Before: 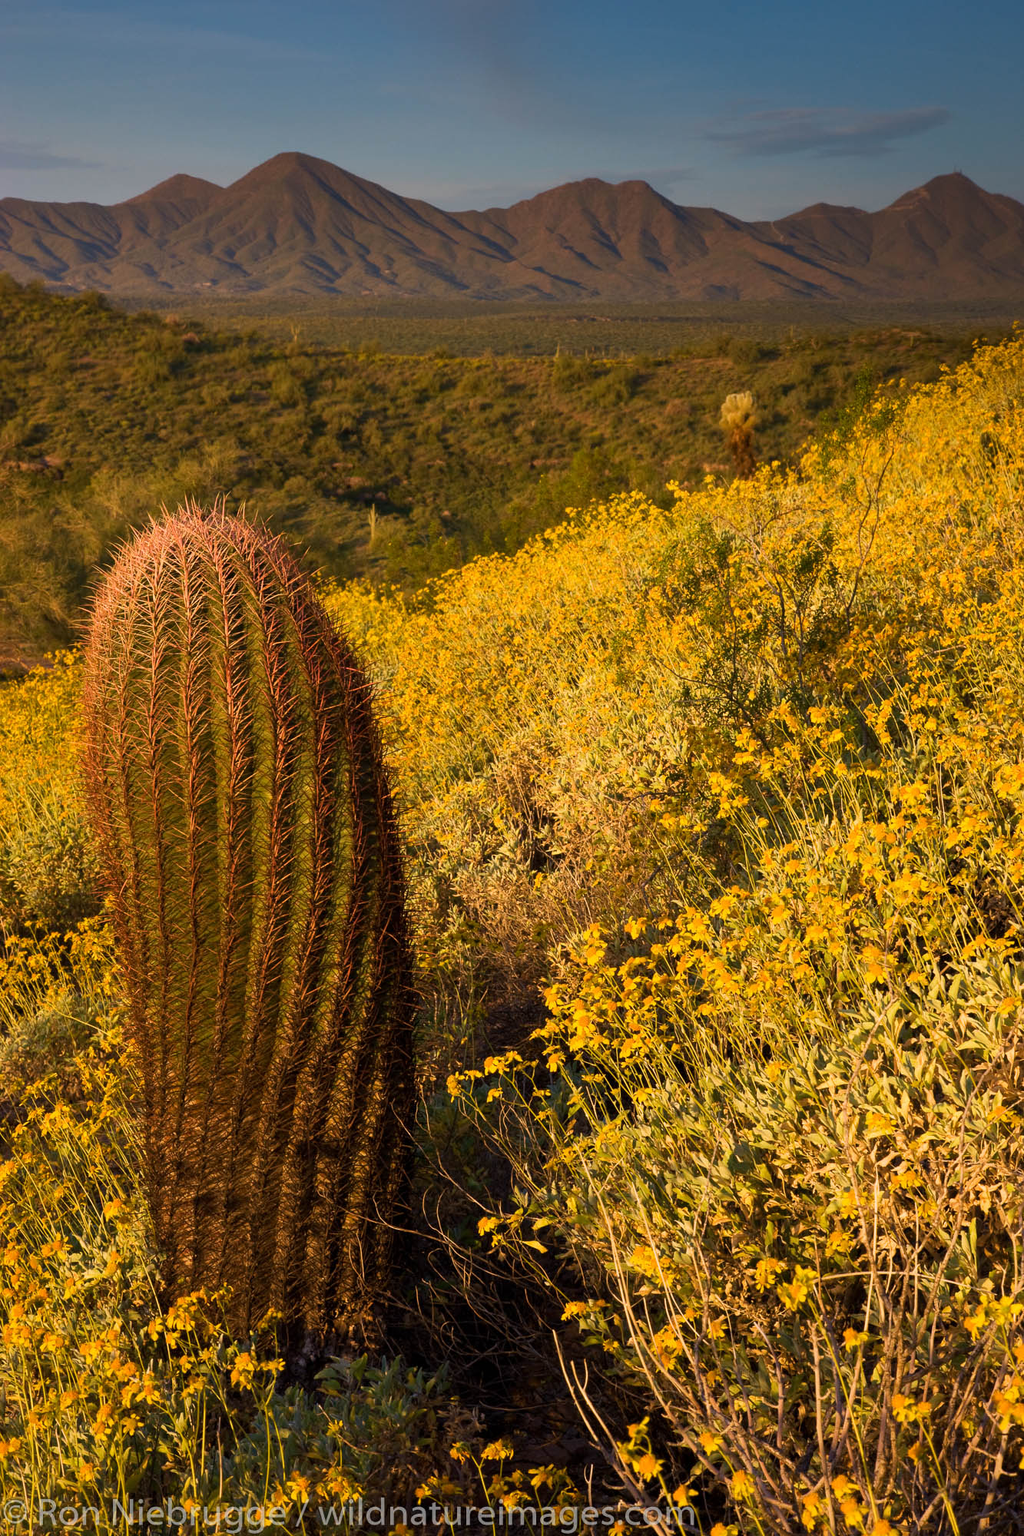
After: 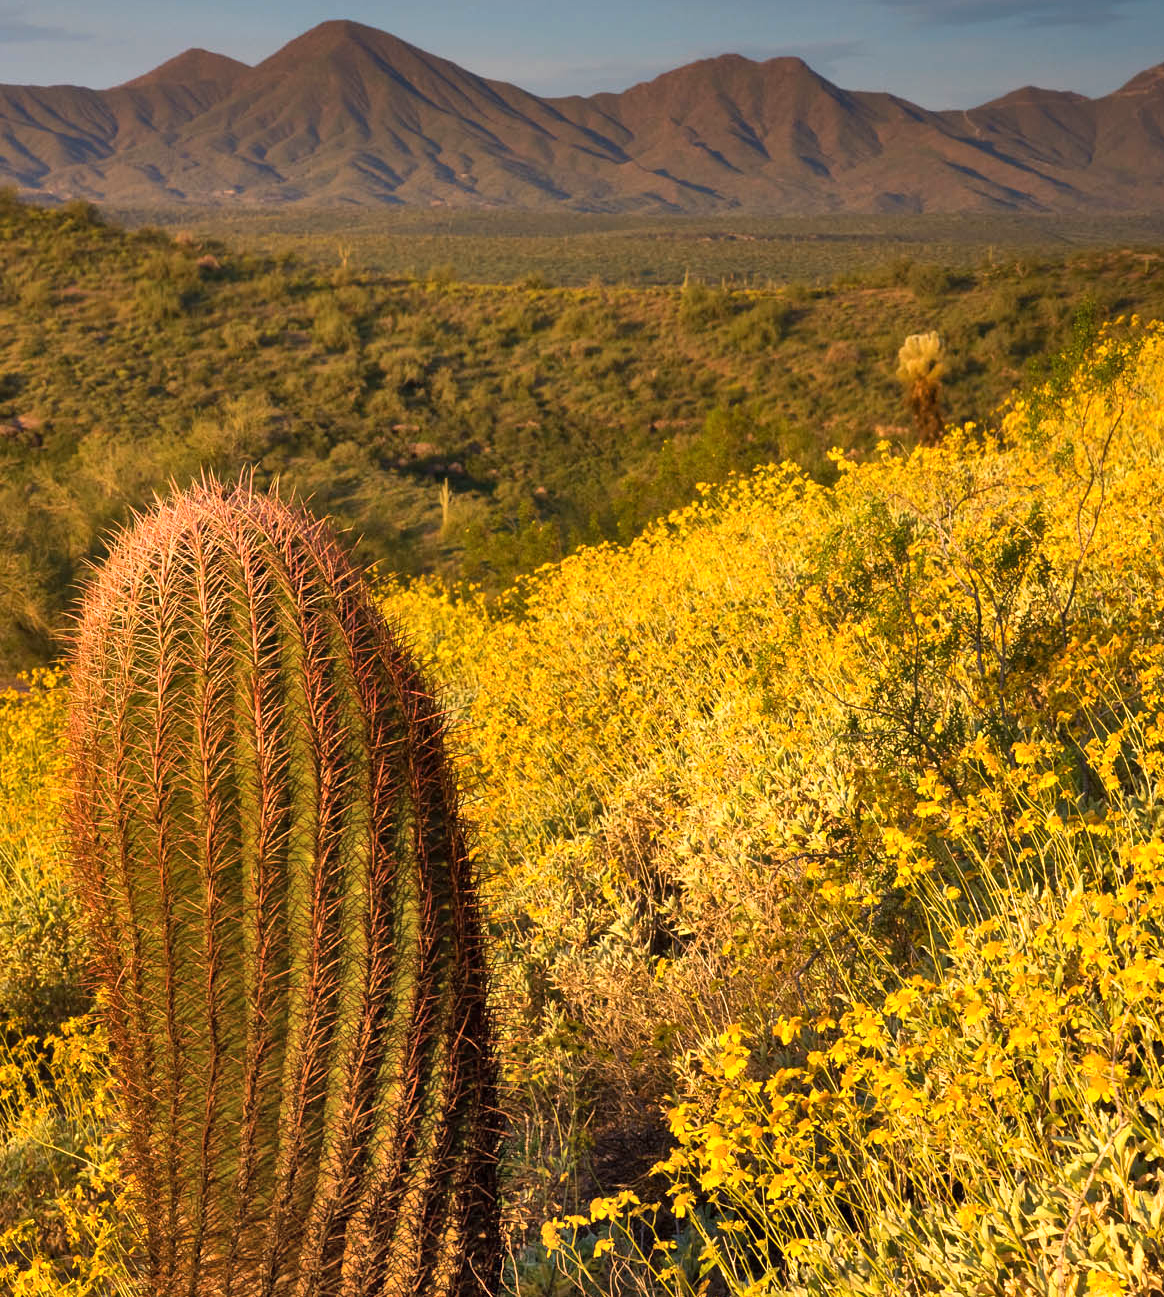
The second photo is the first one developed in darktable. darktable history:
shadows and highlights: shadows 75.03, highlights -24.7, soften with gaussian
crop: left 3.01%, top 8.948%, right 9.612%, bottom 26.17%
exposure: exposure 0.431 EV, compensate highlight preservation false
